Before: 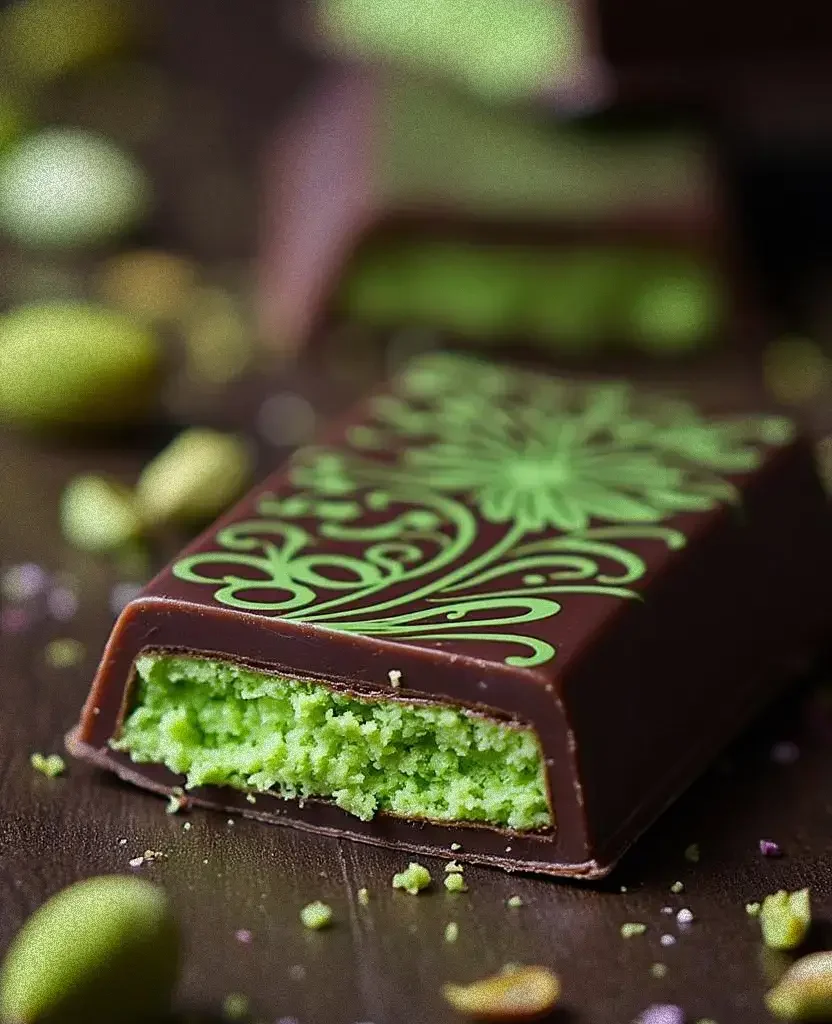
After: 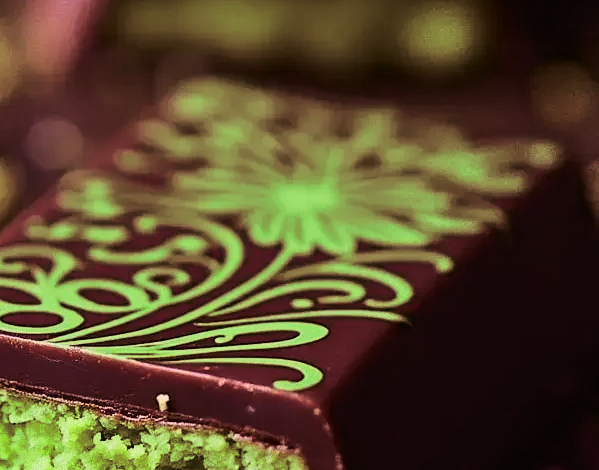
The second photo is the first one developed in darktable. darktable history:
crop and rotate: left 27.938%, top 27.046%, bottom 27.046%
tone curve: curves: ch0 [(0, 0.012) (0.052, 0.04) (0.107, 0.086) (0.276, 0.265) (0.461, 0.531) (0.718, 0.79) (0.921, 0.909) (0.999, 0.951)]; ch1 [(0, 0) (0.339, 0.298) (0.402, 0.363) (0.444, 0.415) (0.485, 0.469) (0.494, 0.493) (0.504, 0.501) (0.525, 0.534) (0.555, 0.587) (0.594, 0.647) (1, 1)]; ch2 [(0, 0) (0.48, 0.48) (0.504, 0.5) (0.535, 0.557) (0.581, 0.623) (0.649, 0.683) (0.824, 0.815) (1, 1)], color space Lab, independent channels, preserve colors none
color correction: highlights a* 5.81, highlights b* 4.84
split-toning: shadows › hue 360°
